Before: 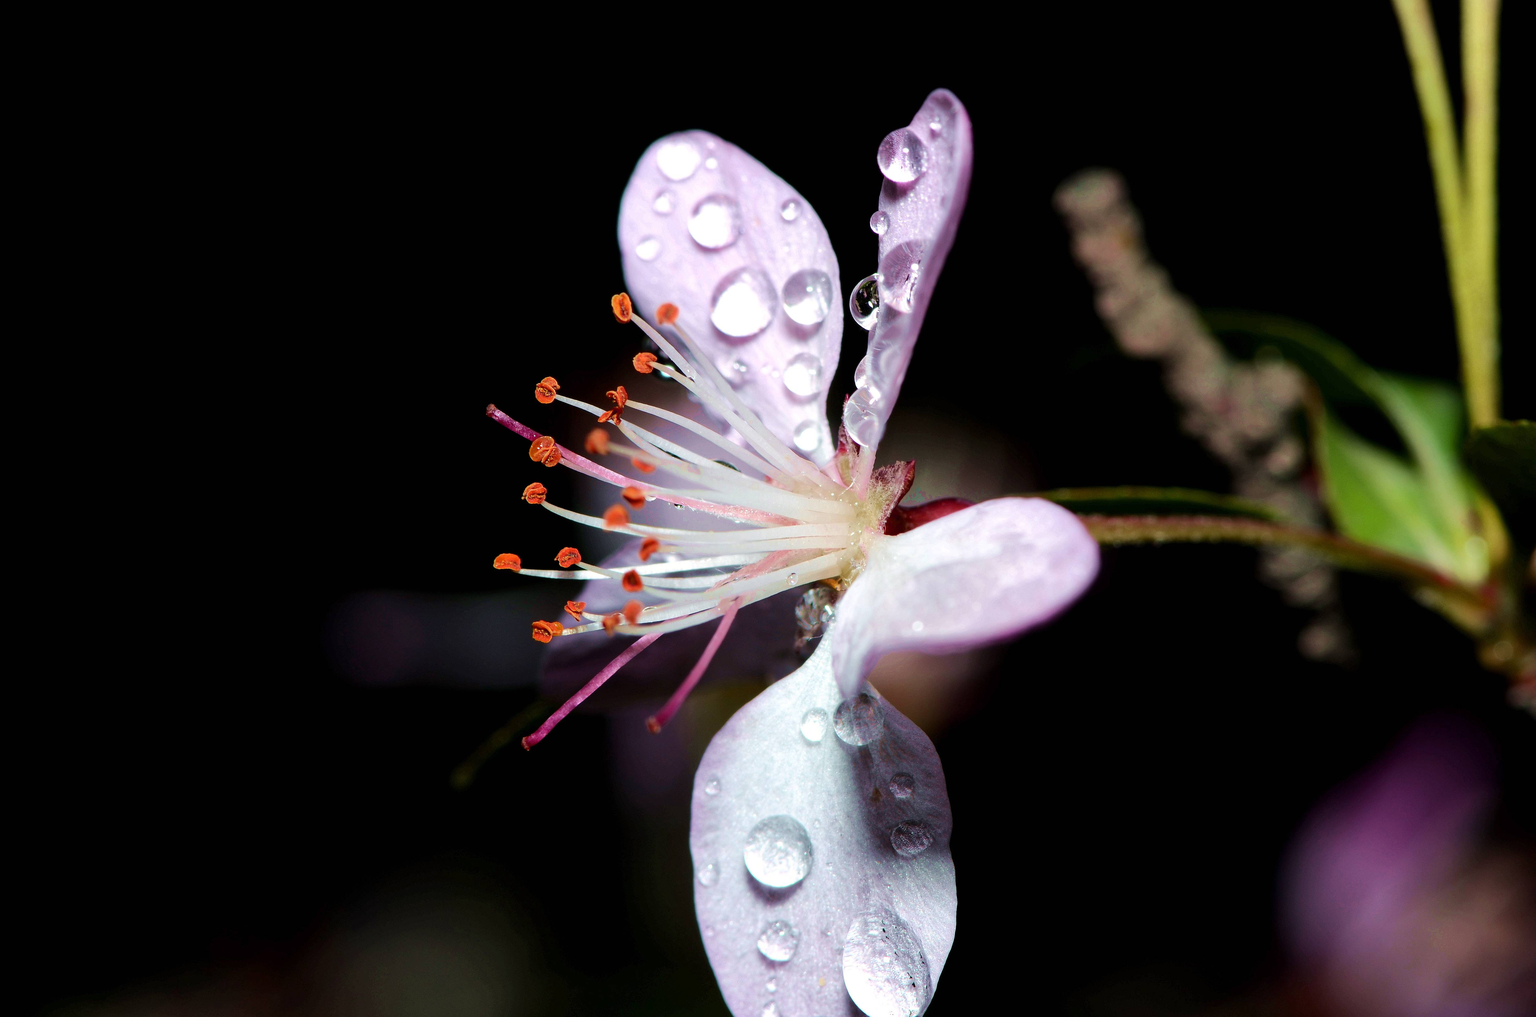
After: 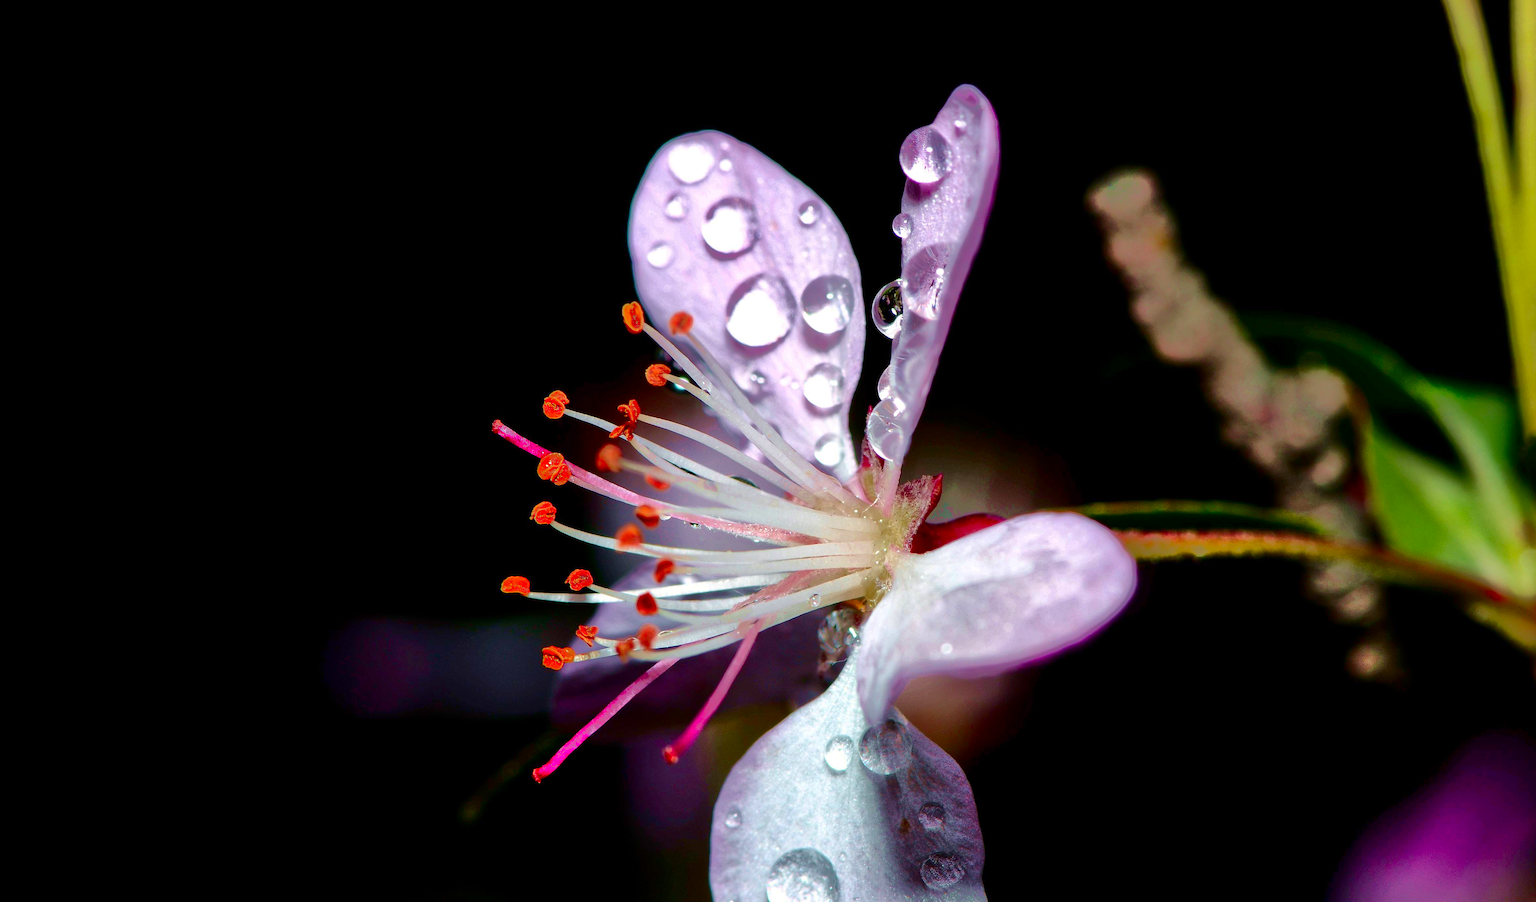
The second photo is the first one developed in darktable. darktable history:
contrast brightness saturation: contrast 0.207, brightness -0.1, saturation 0.215
shadows and highlights: shadows 60.45, highlights -59.81
crop and rotate: angle 0.54°, left 0.385%, right 2.899%, bottom 14.163%
